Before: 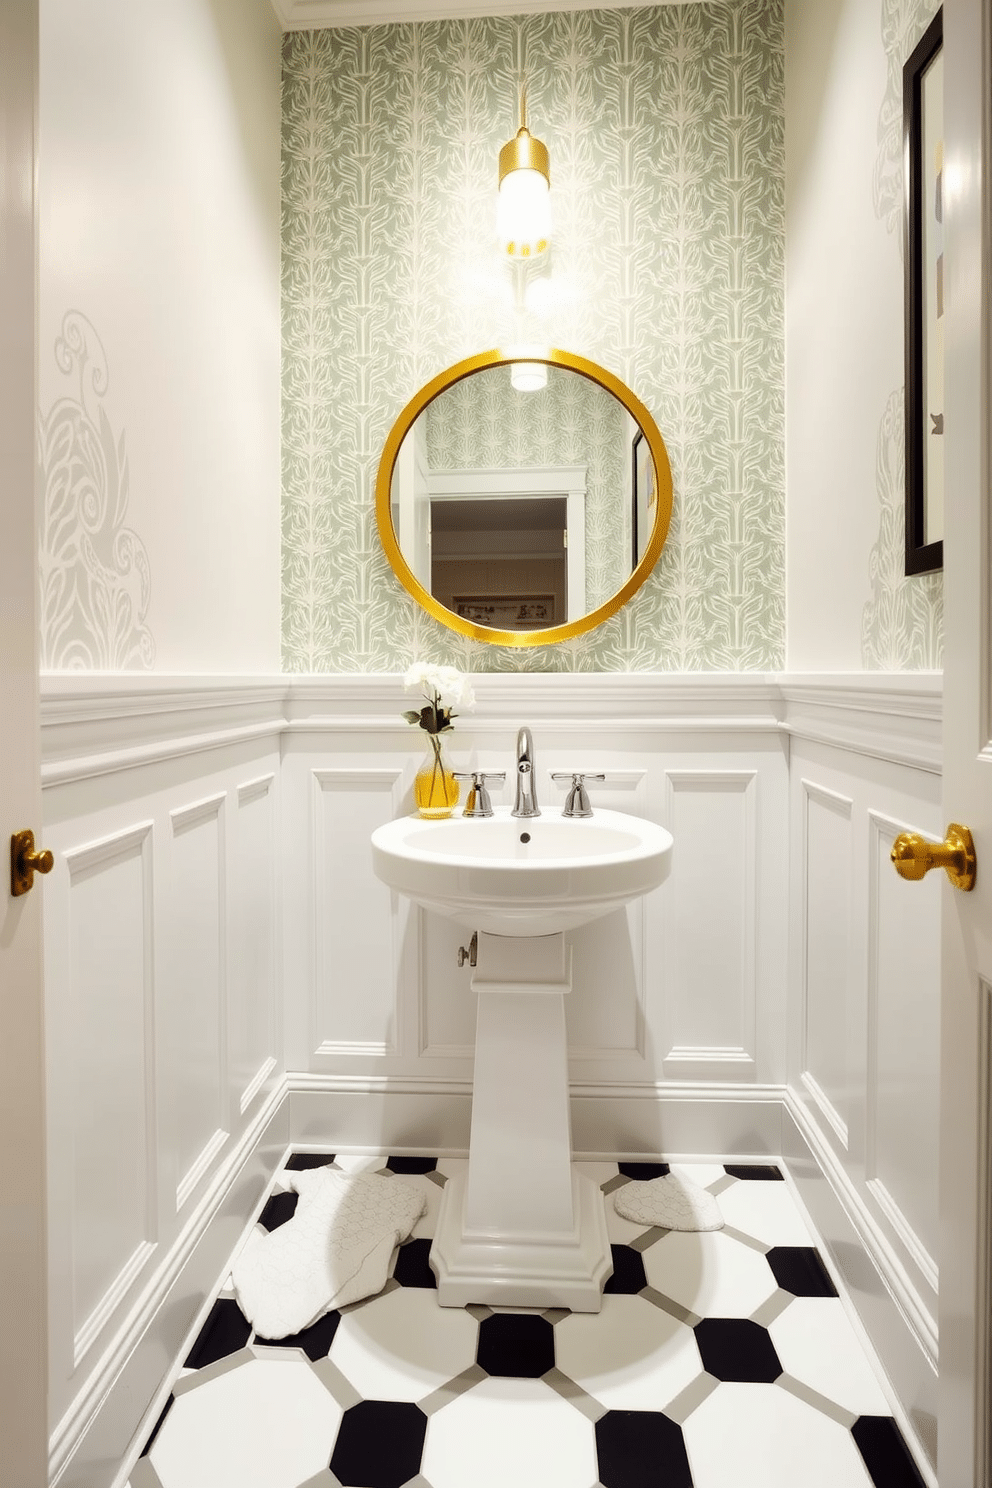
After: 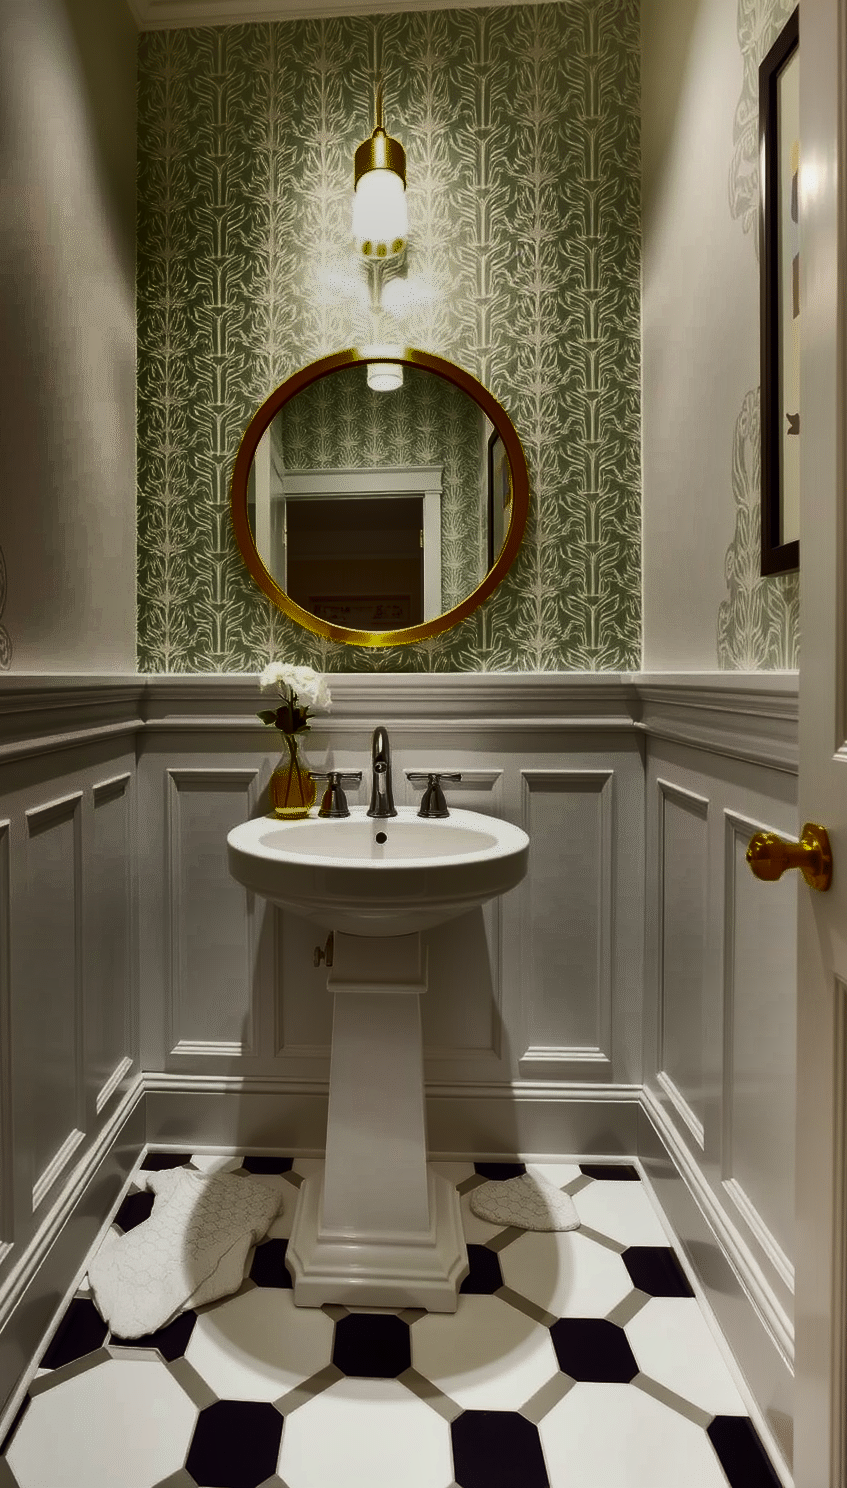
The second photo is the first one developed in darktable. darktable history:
shadows and highlights: radius 124.07, shadows 99.64, white point adjustment -3.06, highlights -98.27, soften with gaussian
velvia: on, module defaults
crop and rotate: left 14.6%
